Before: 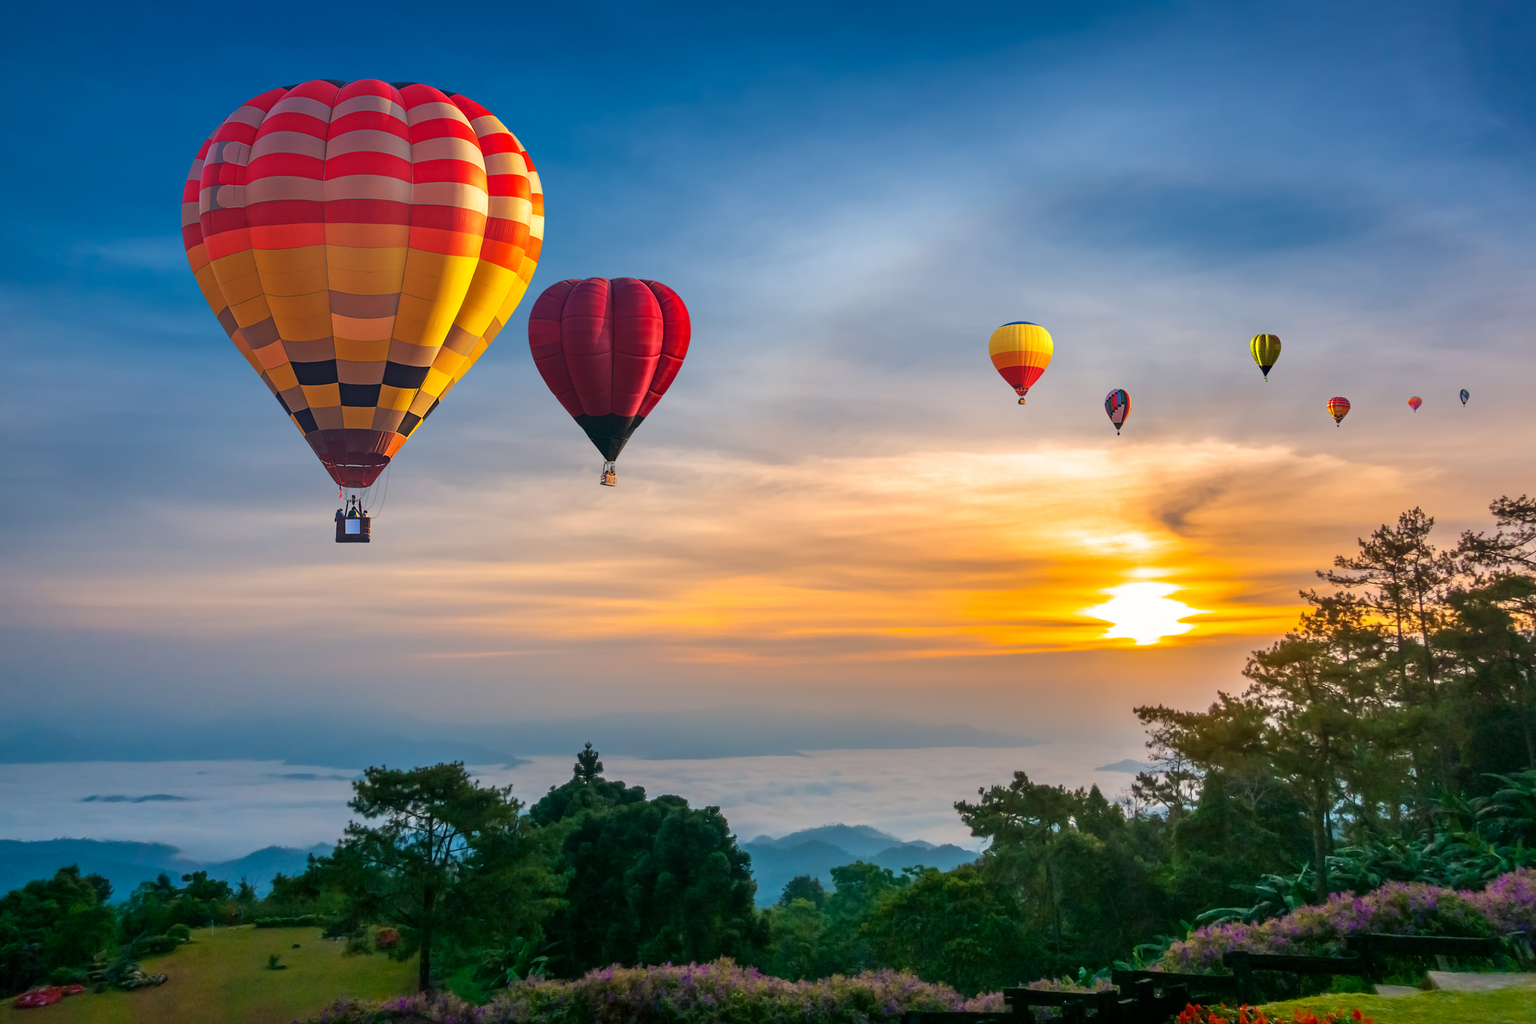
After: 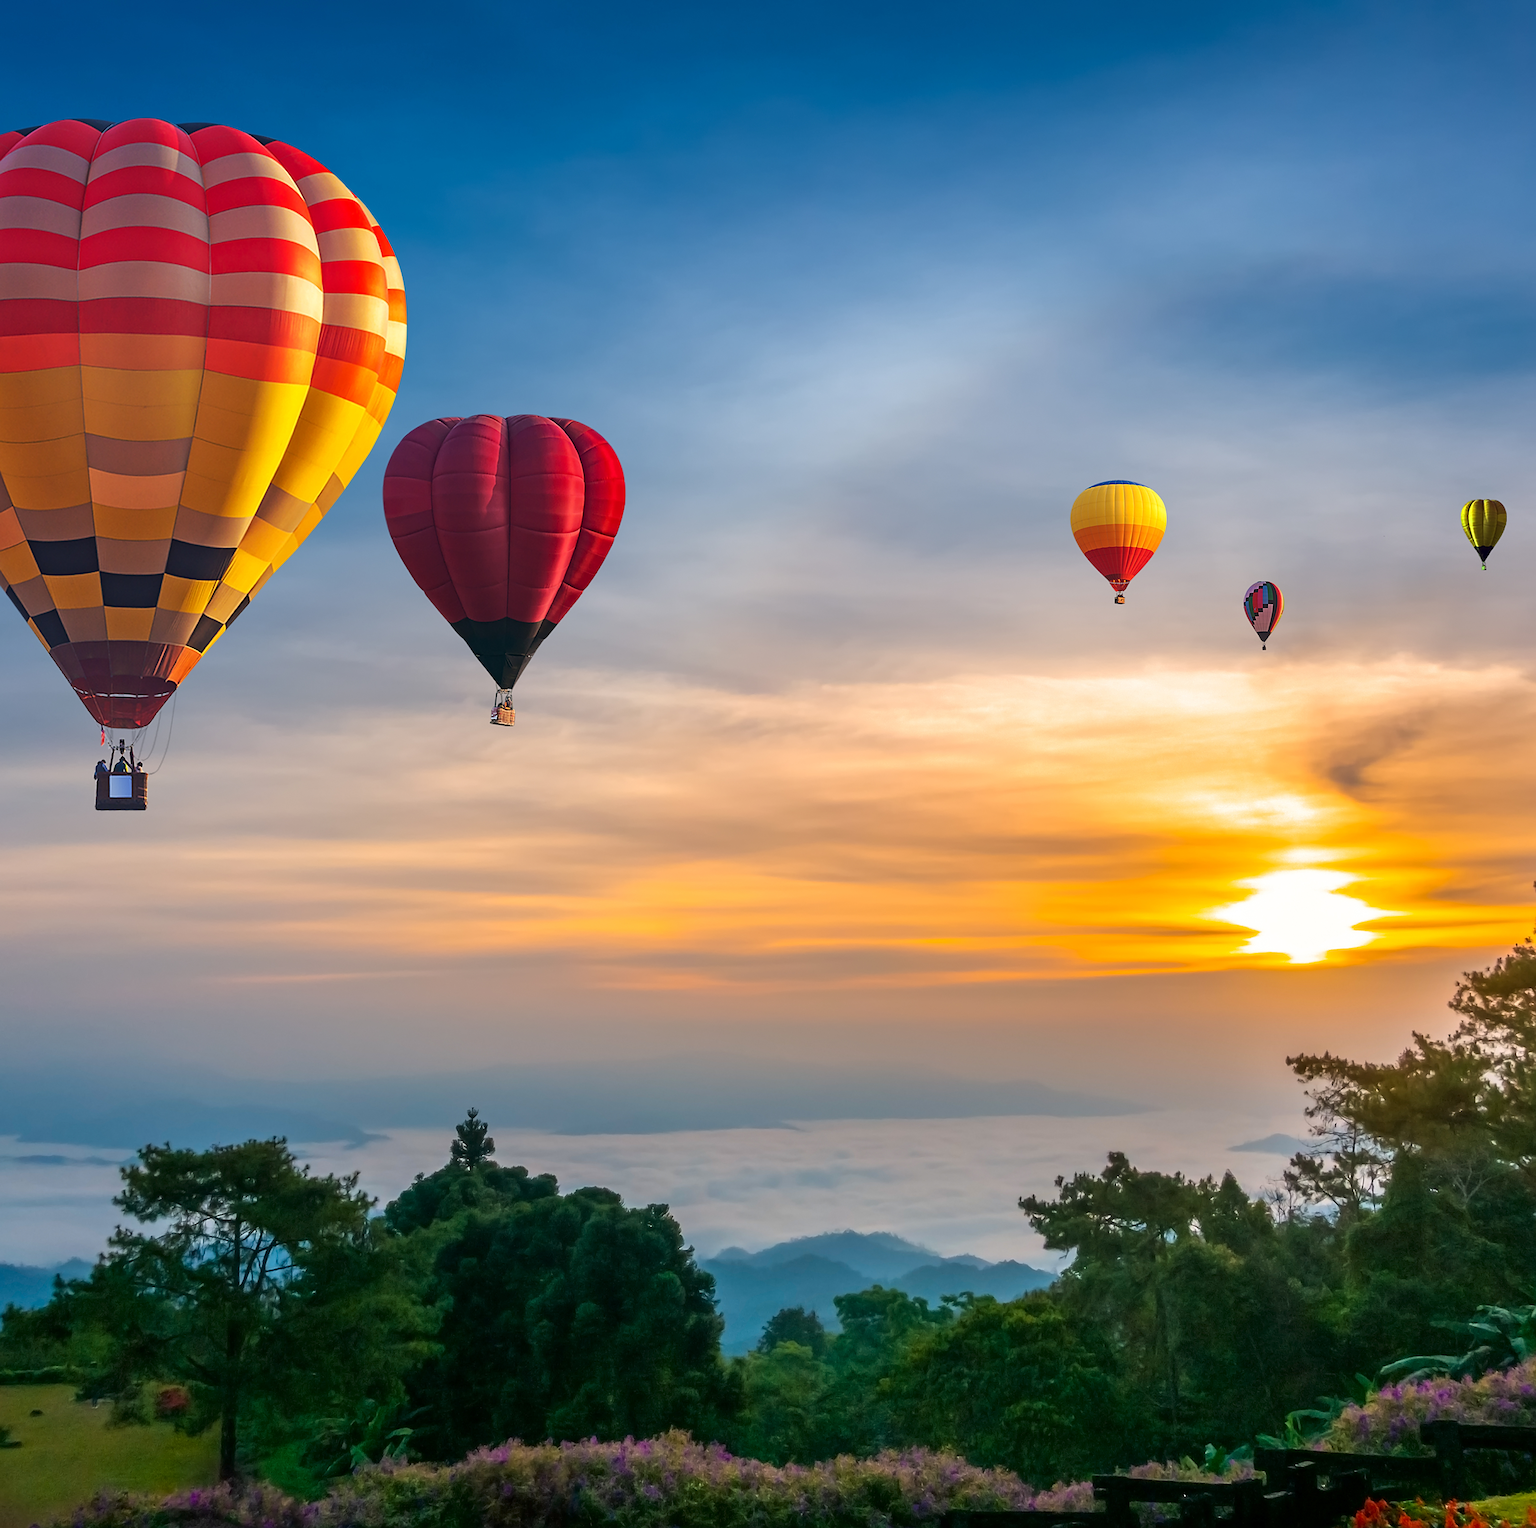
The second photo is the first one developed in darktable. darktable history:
crop and rotate: left 17.725%, right 15.283%
sharpen: on, module defaults
